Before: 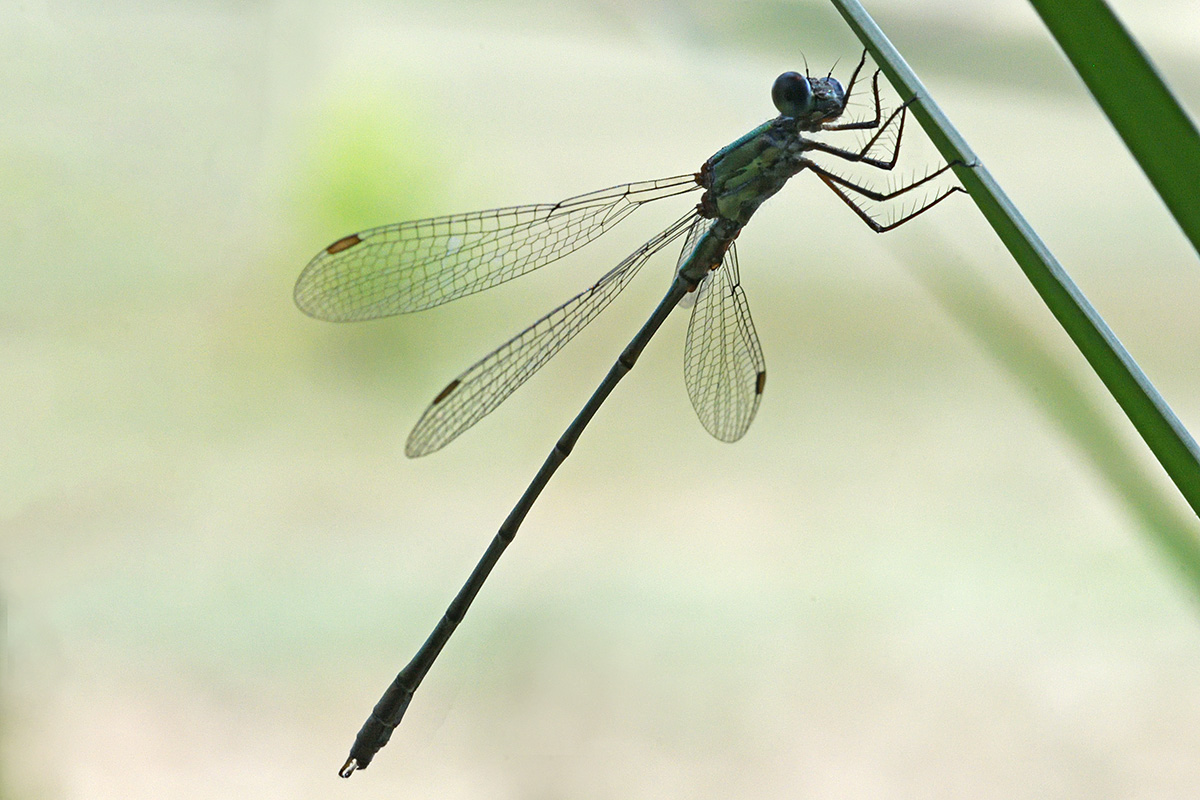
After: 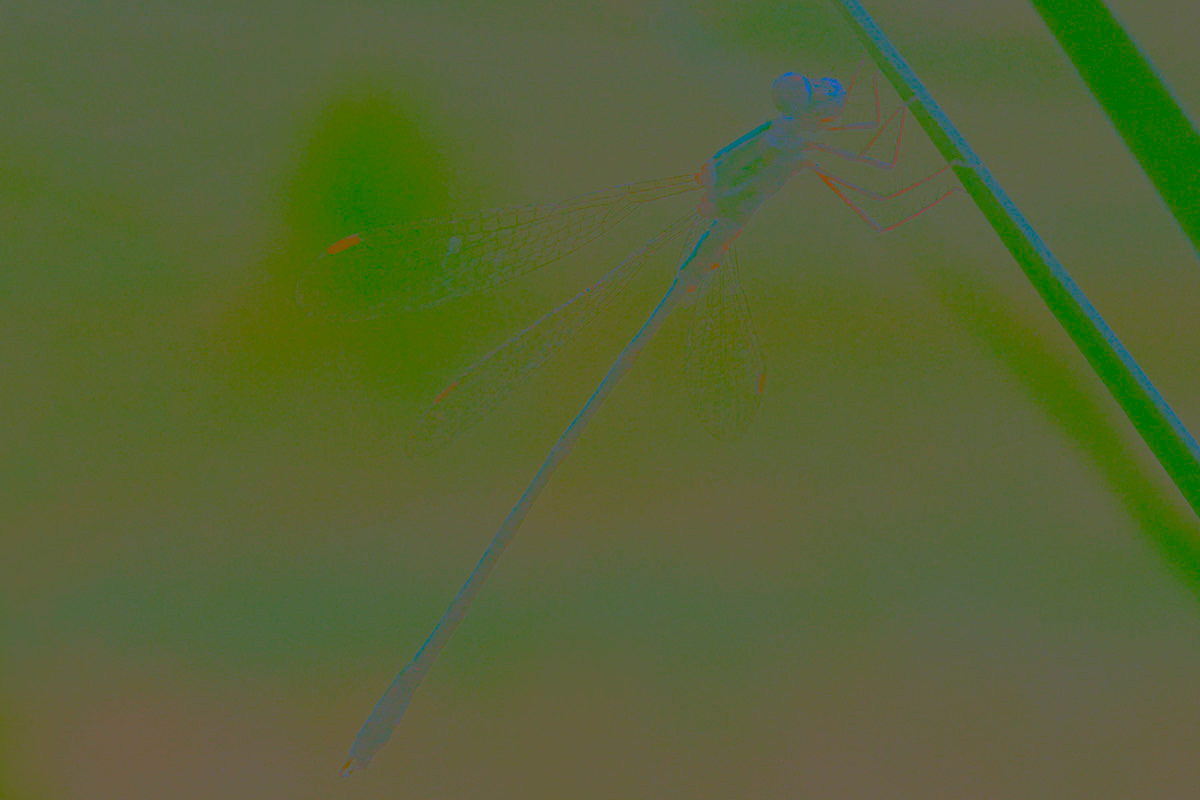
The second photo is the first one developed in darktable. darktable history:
contrast brightness saturation: contrast -0.977, brightness -0.164, saturation 0.736
exposure: compensate highlight preservation false
sharpen: radius 1.371, amount 1.252, threshold 0.697
